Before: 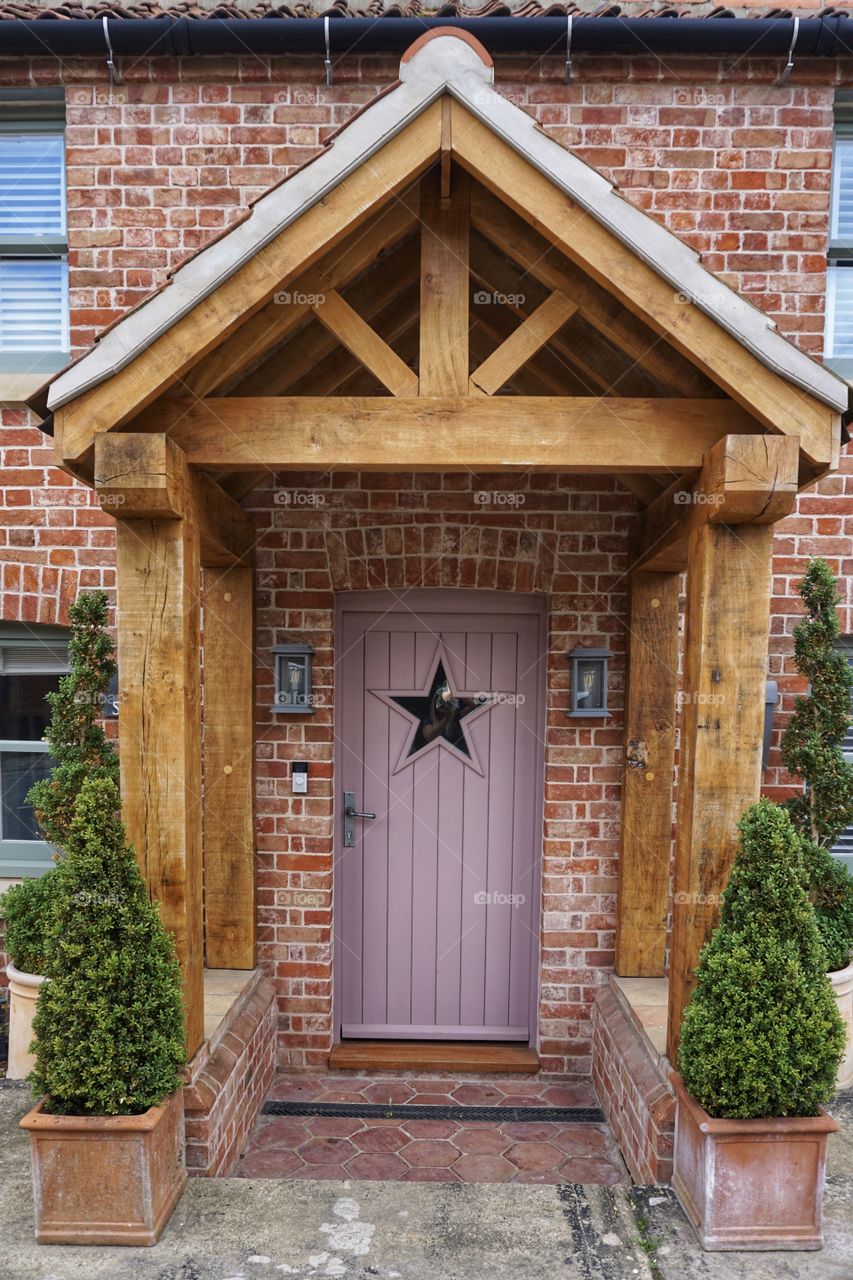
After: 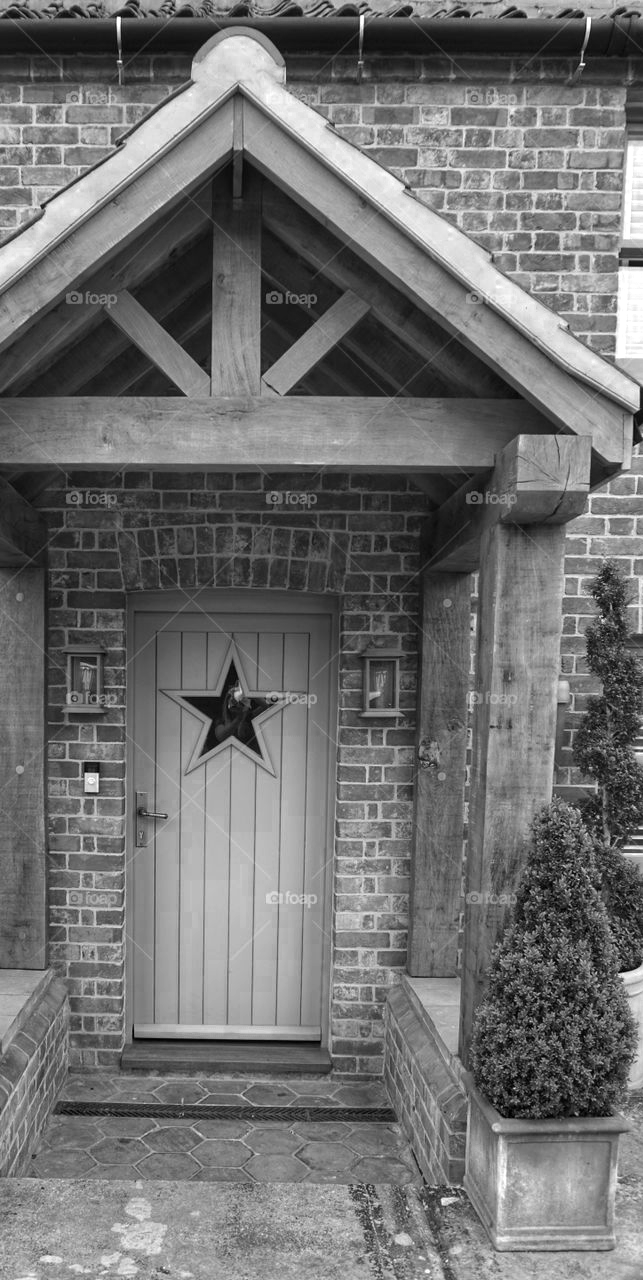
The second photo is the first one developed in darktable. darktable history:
crop and rotate: left 24.578%
color zones: curves: ch0 [(0, 0.613) (0.01, 0.613) (0.245, 0.448) (0.498, 0.529) (0.642, 0.665) (0.879, 0.777) (0.99, 0.613)]; ch1 [(0, 0) (0.143, 0) (0.286, 0) (0.429, 0) (0.571, 0) (0.714, 0) (0.857, 0)], mix 40.14%
